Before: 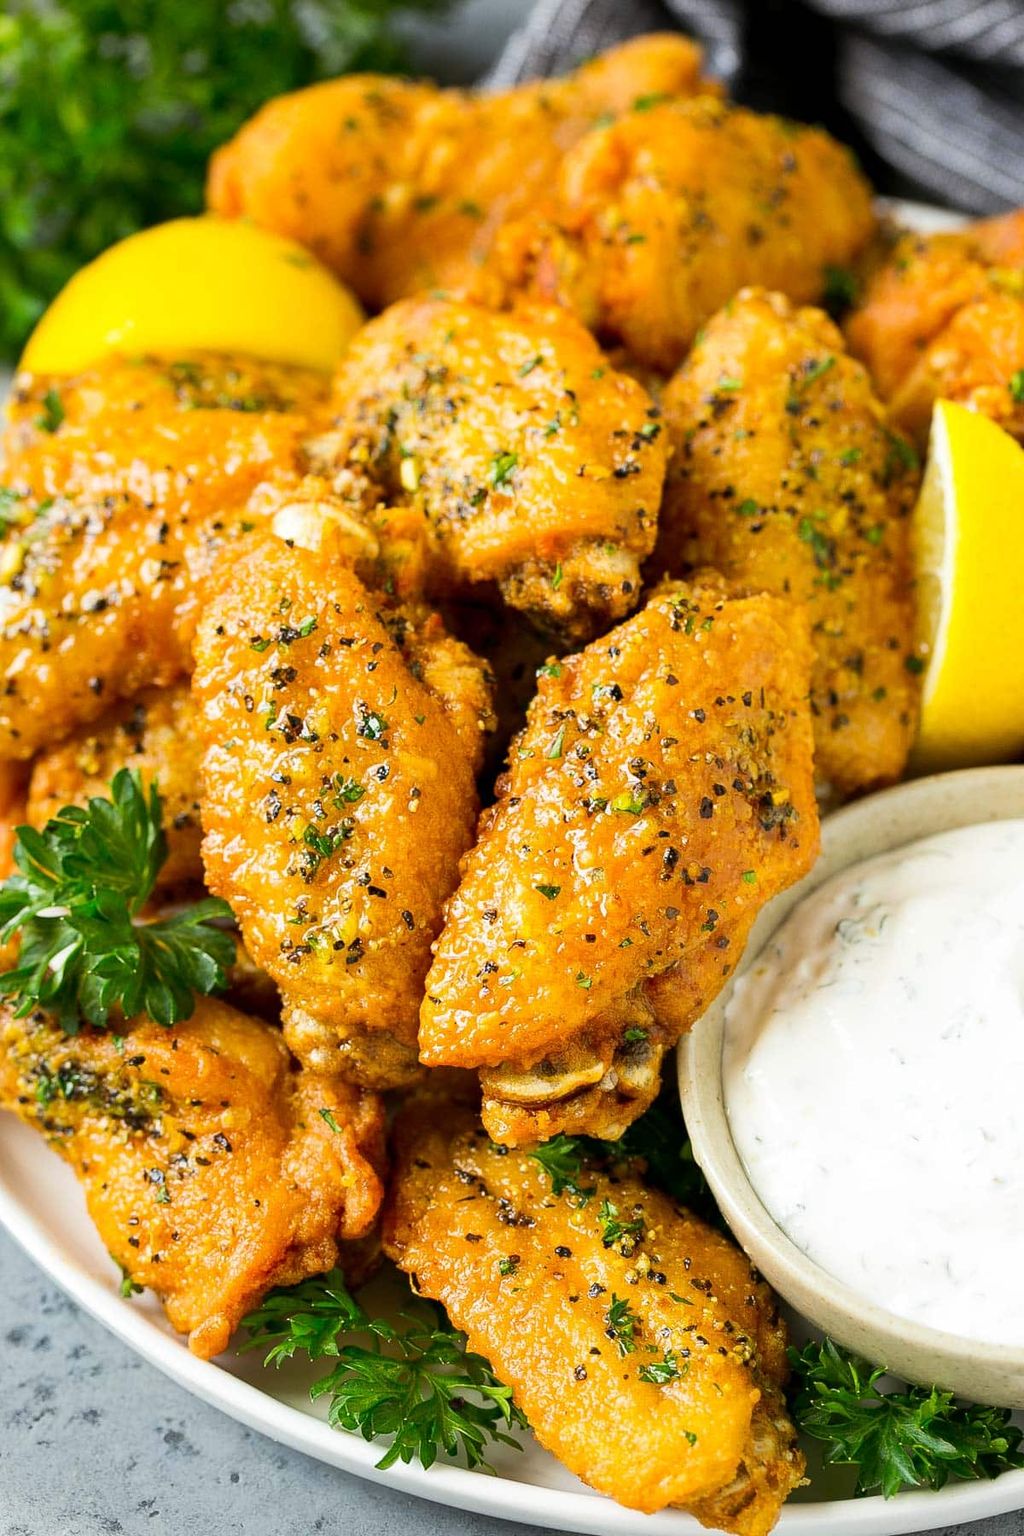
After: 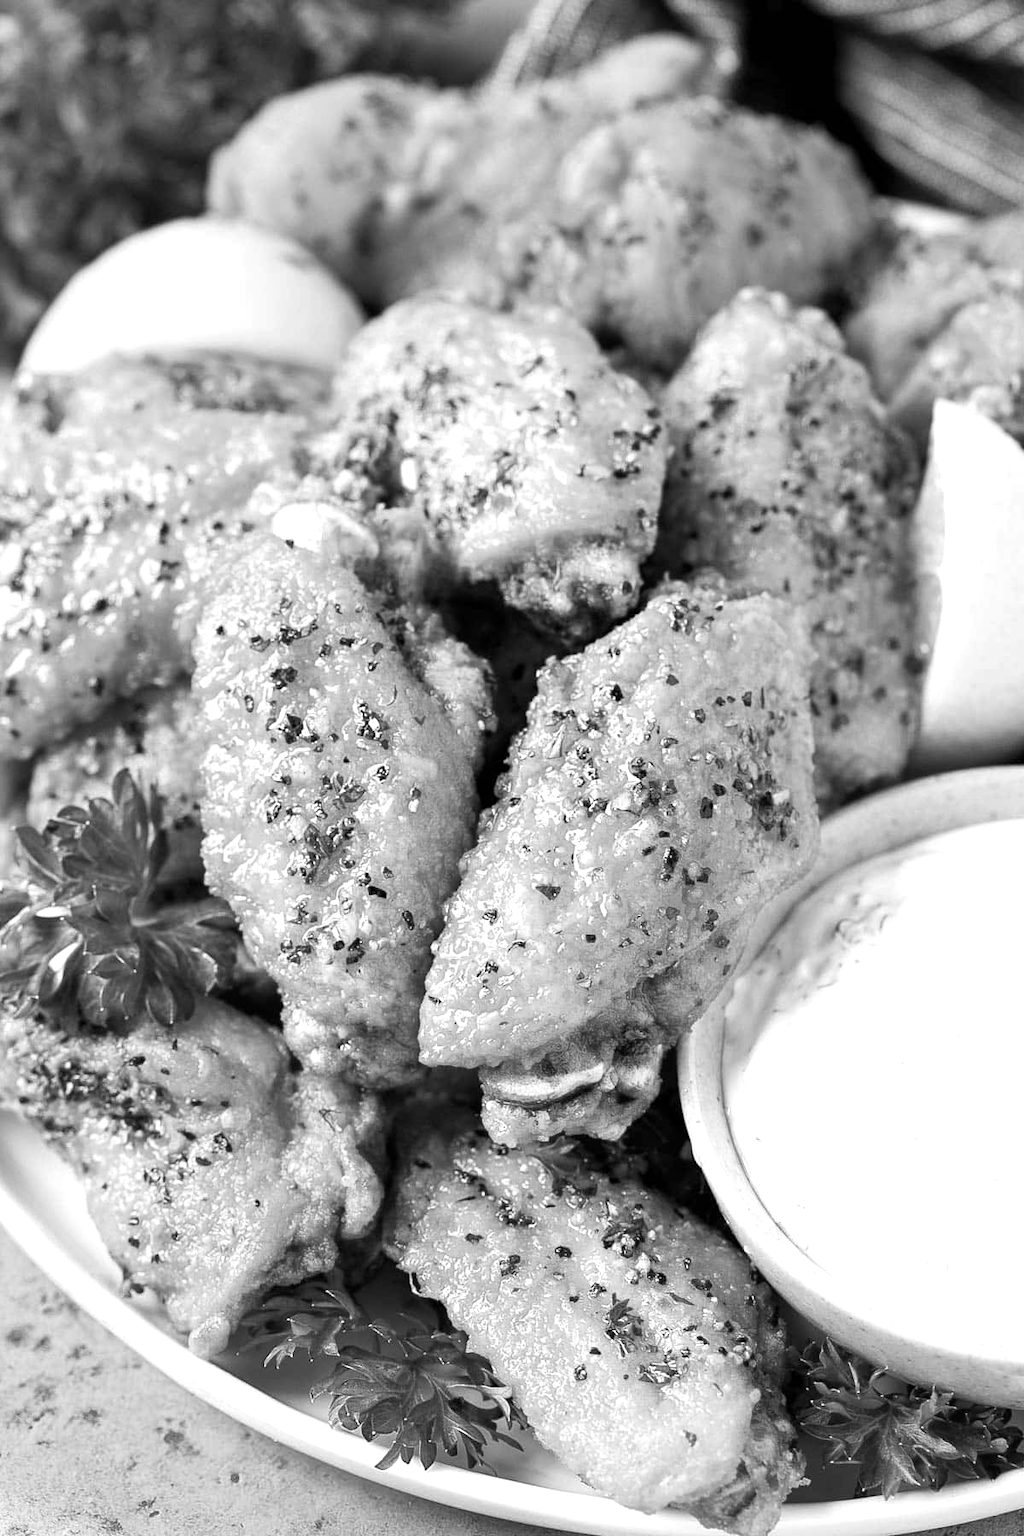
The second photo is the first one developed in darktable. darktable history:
monochrome: on, module defaults
color balance rgb: perceptual saturation grading › global saturation 25%, perceptual saturation grading › highlights -50%, perceptual saturation grading › shadows 30%, perceptual brilliance grading › global brilliance 12%, global vibrance 20%
